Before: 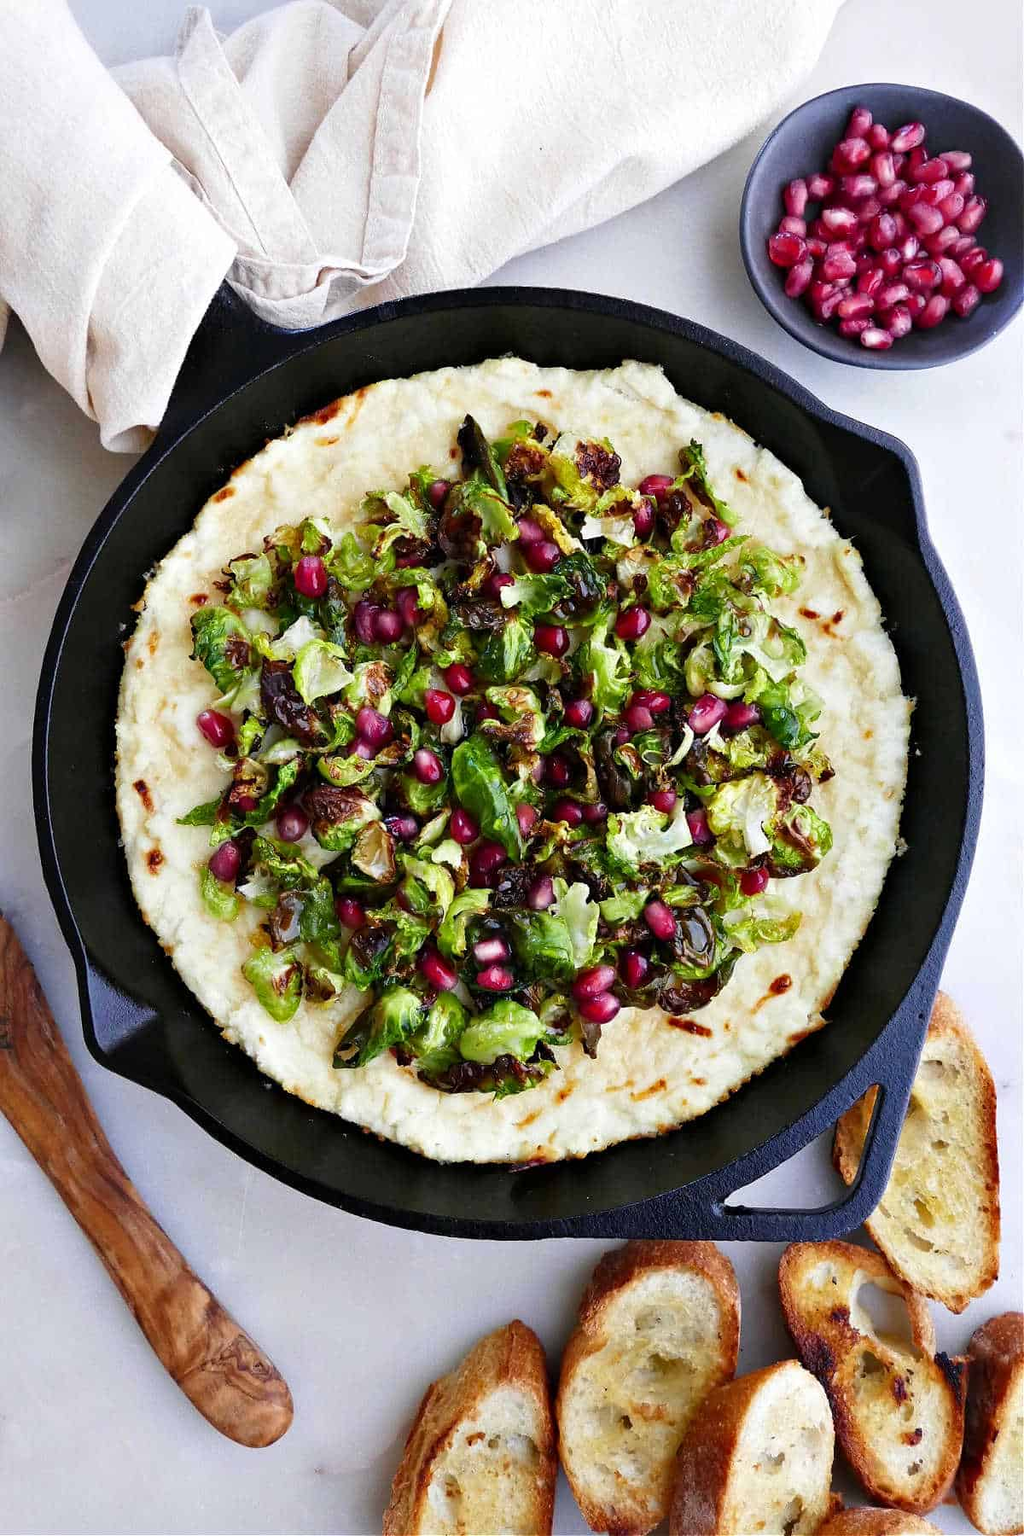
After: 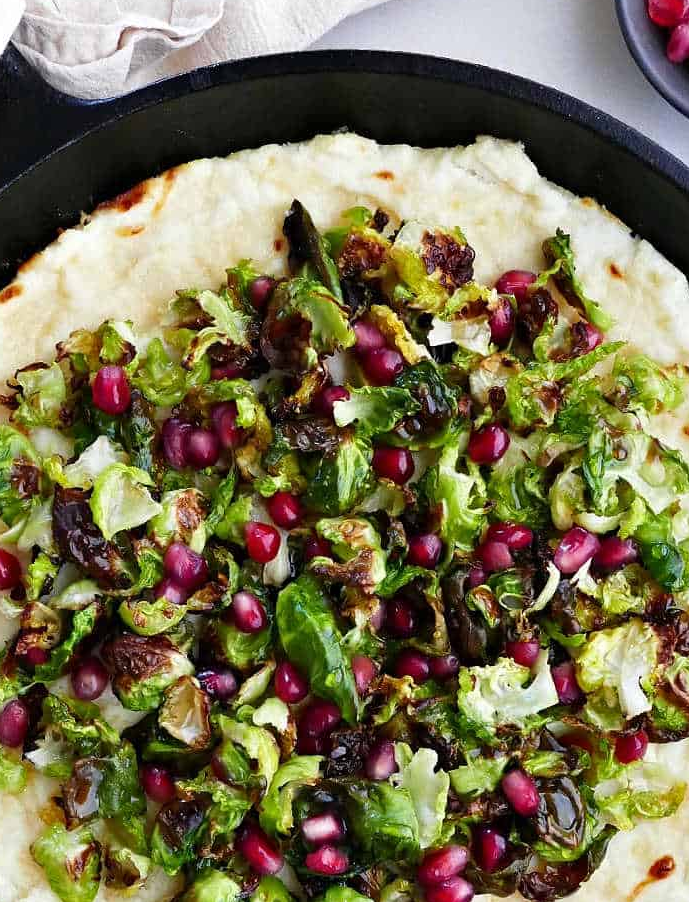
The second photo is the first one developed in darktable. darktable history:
crop: left 21.11%, top 15.94%, right 21.449%, bottom 33.942%
